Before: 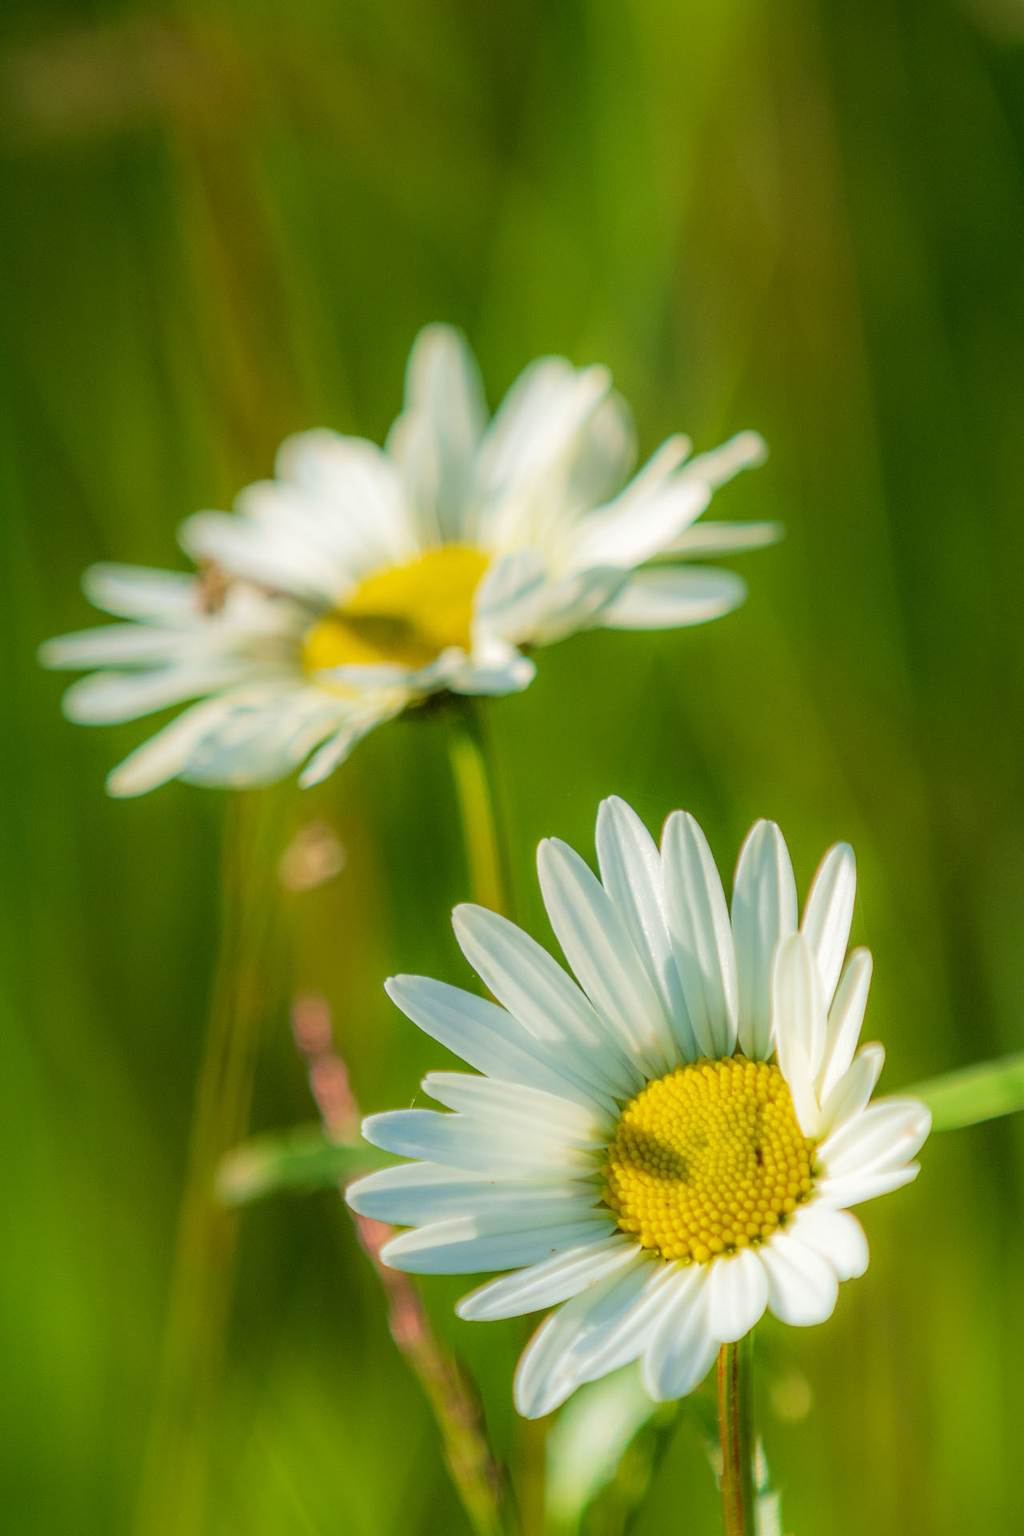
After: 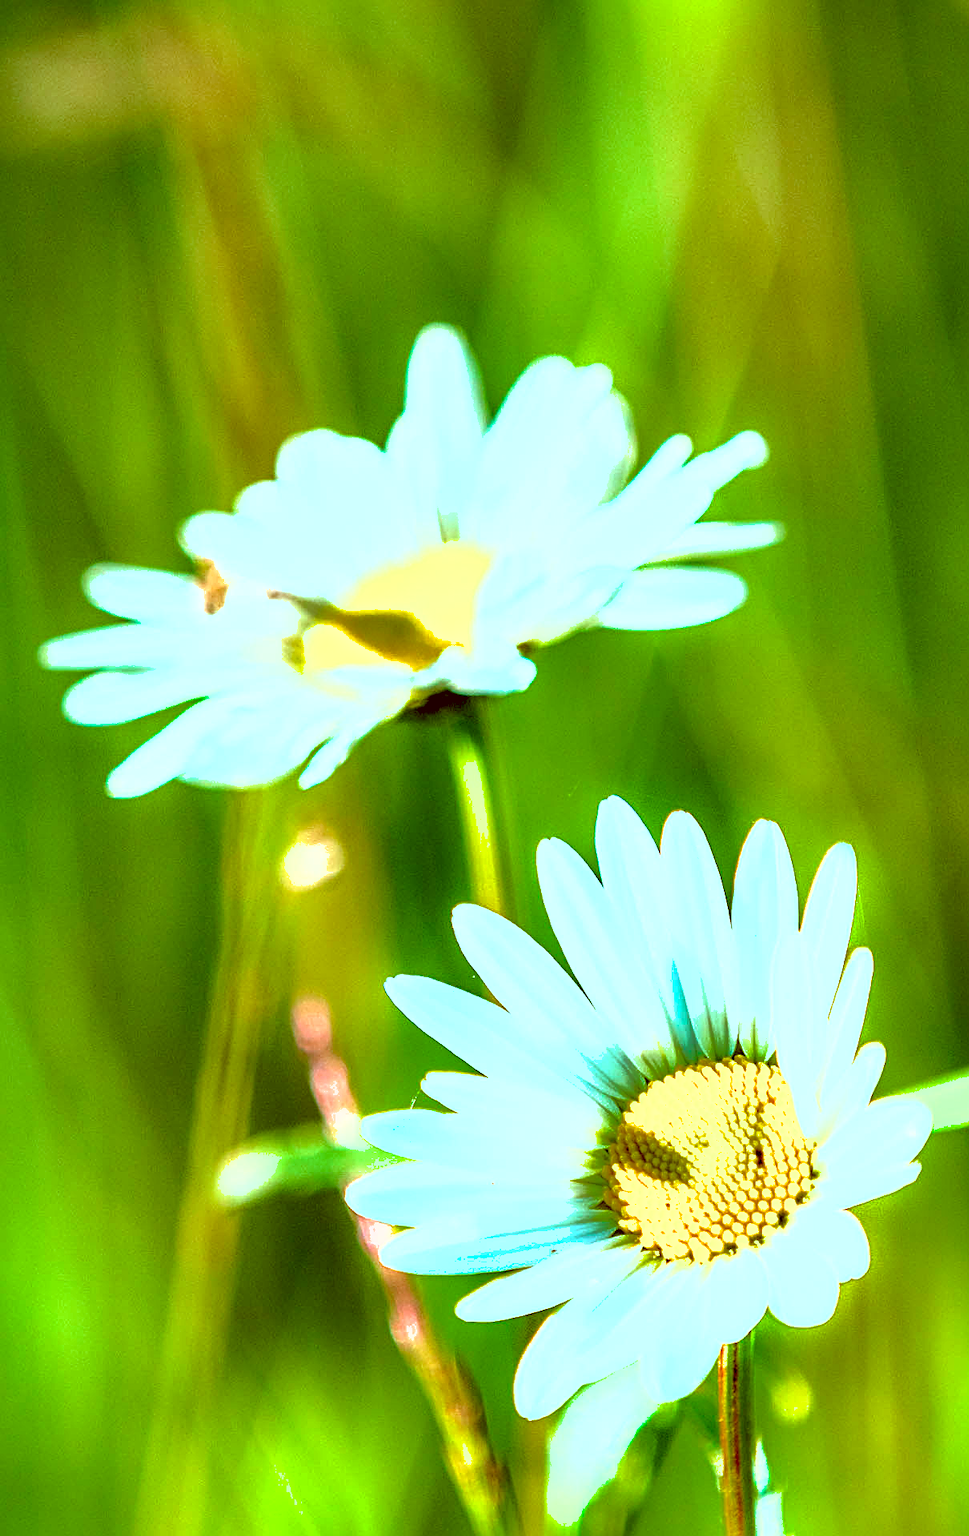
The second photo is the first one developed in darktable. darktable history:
sharpen: radius 2.531, amount 0.623
exposure: black level correction 0, exposure 1.492 EV, compensate highlight preservation false
crop and rotate: left 0%, right 5.384%
shadows and highlights: on, module defaults
contrast equalizer: octaves 7, y [[0.627 ×6], [0.563 ×6], [0 ×6], [0 ×6], [0 ×6]]
color correction: highlights a* -15.04, highlights b* -16.31, shadows a* 10.86, shadows b* 29.26
